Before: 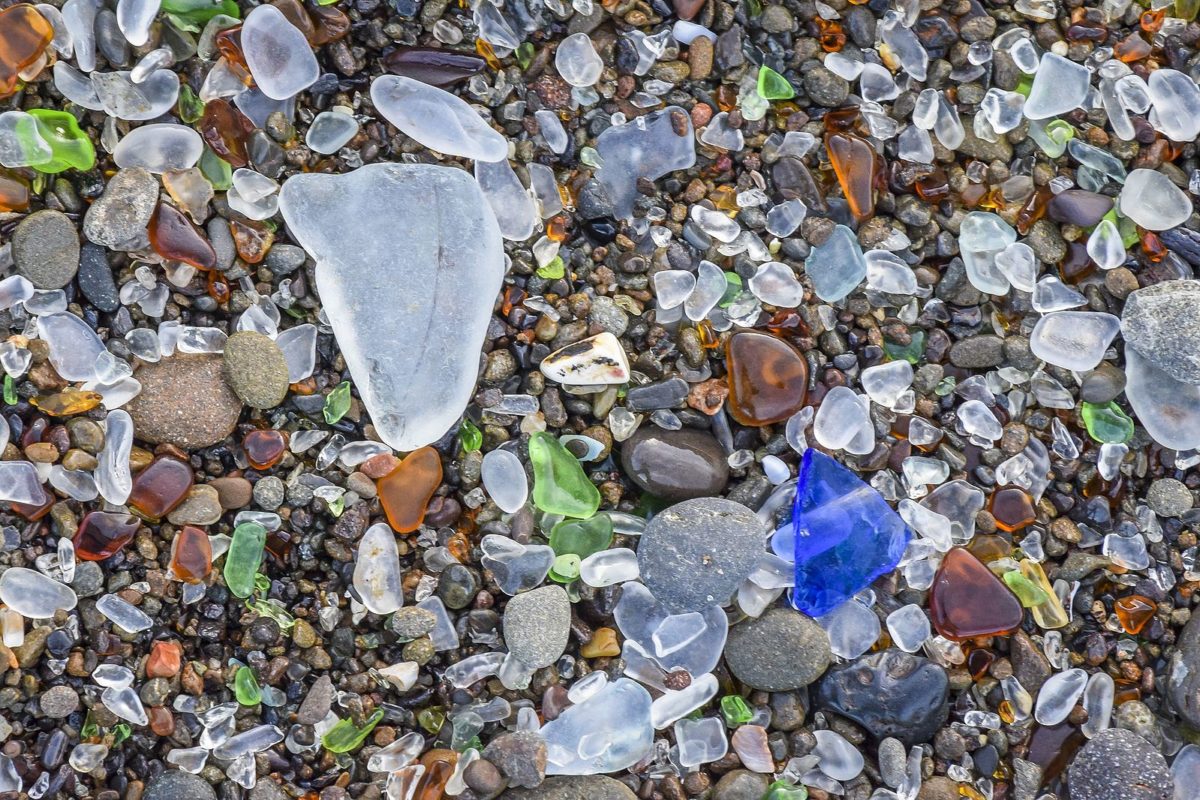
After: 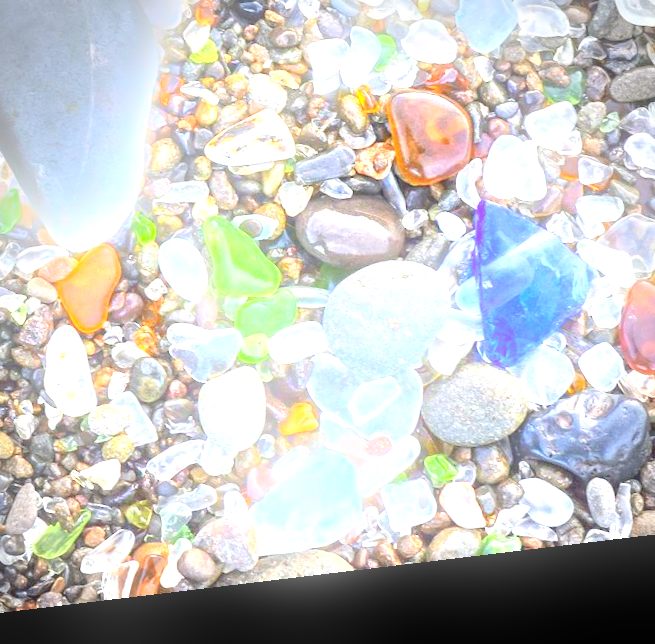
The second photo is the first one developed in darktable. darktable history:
contrast brightness saturation: contrast 0.04, saturation 0.07
bloom: size 9%, threshold 100%, strength 7%
exposure: black level correction 0.001, exposure 2 EV, compensate highlight preservation false
crop and rotate: left 29.237%, top 31.152%, right 19.807%
vignetting: automatic ratio true
rotate and perspective: rotation -6.83°, automatic cropping off
